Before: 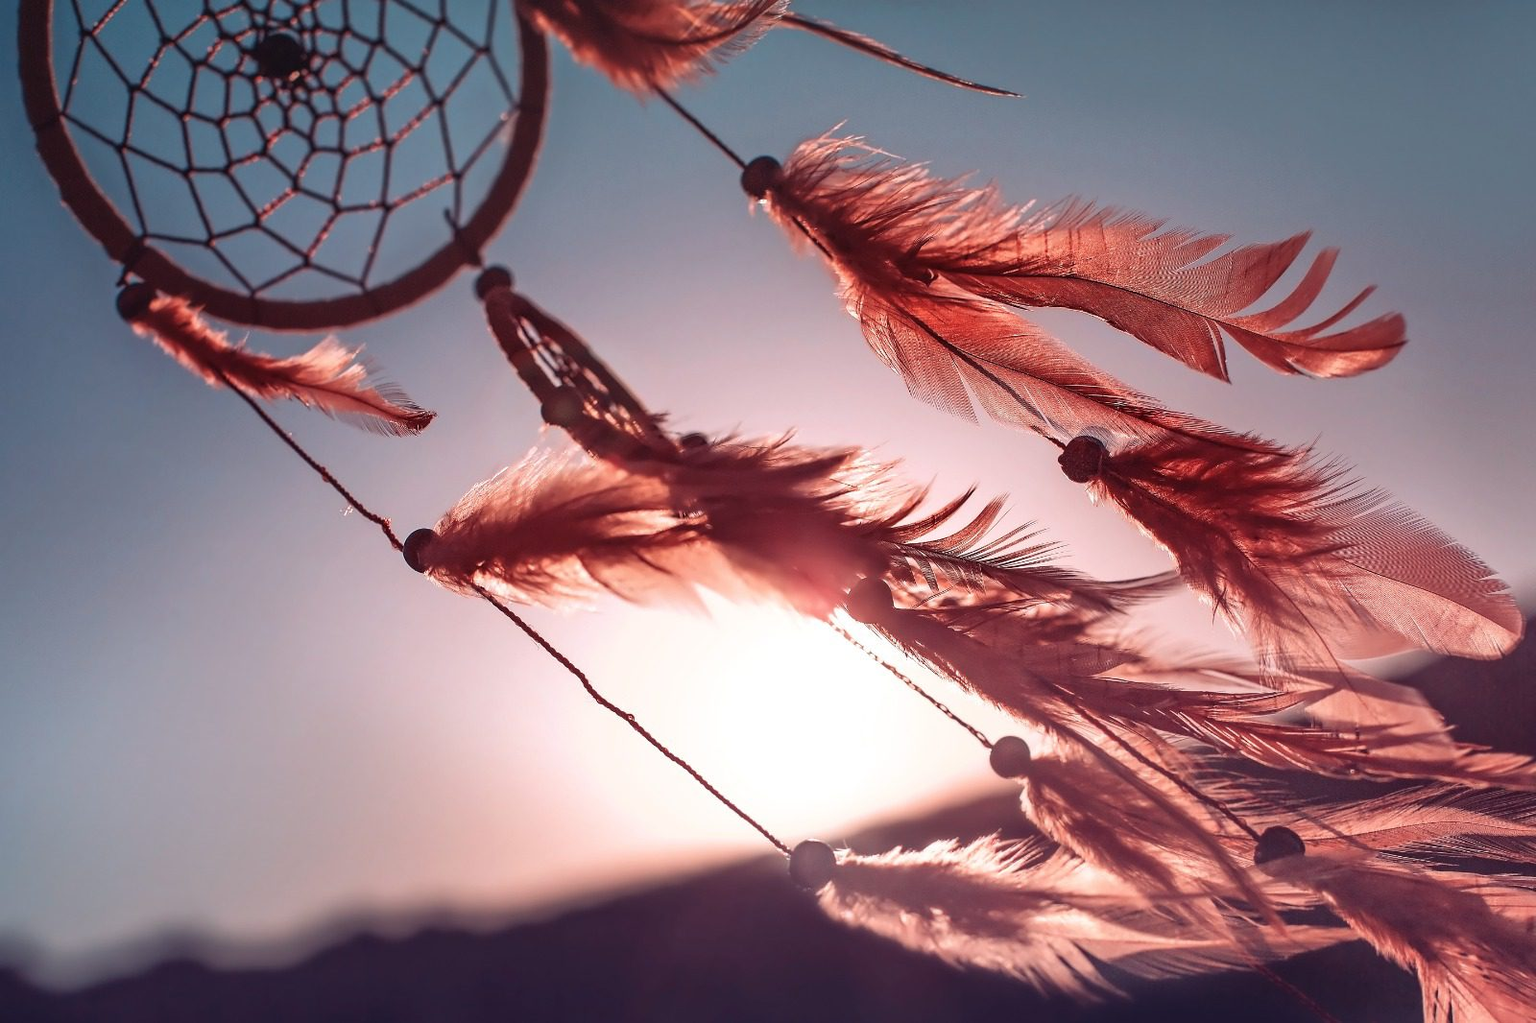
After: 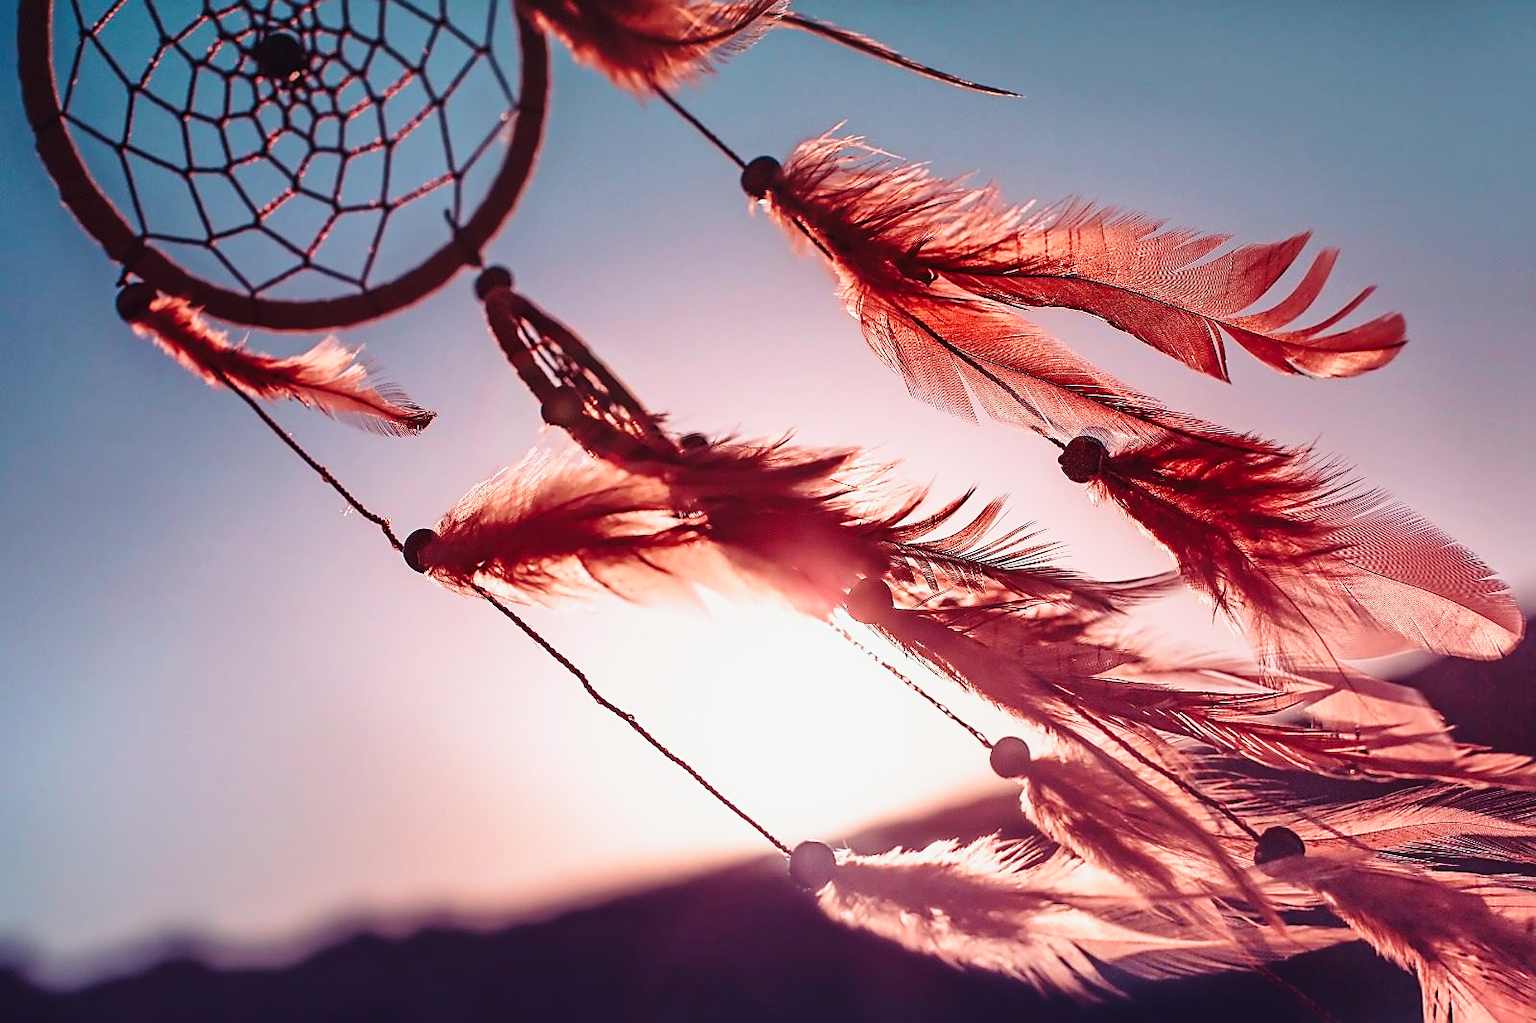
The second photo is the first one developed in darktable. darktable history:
exposure: exposure -0.434 EV, compensate highlight preservation false
sharpen: on, module defaults
base curve: curves: ch0 [(0, 0) (0.028, 0.03) (0.121, 0.232) (0.46, 0.748) (0.859, 0.968) (1, 1)], preserve colors none
velvia: on, module defaults
